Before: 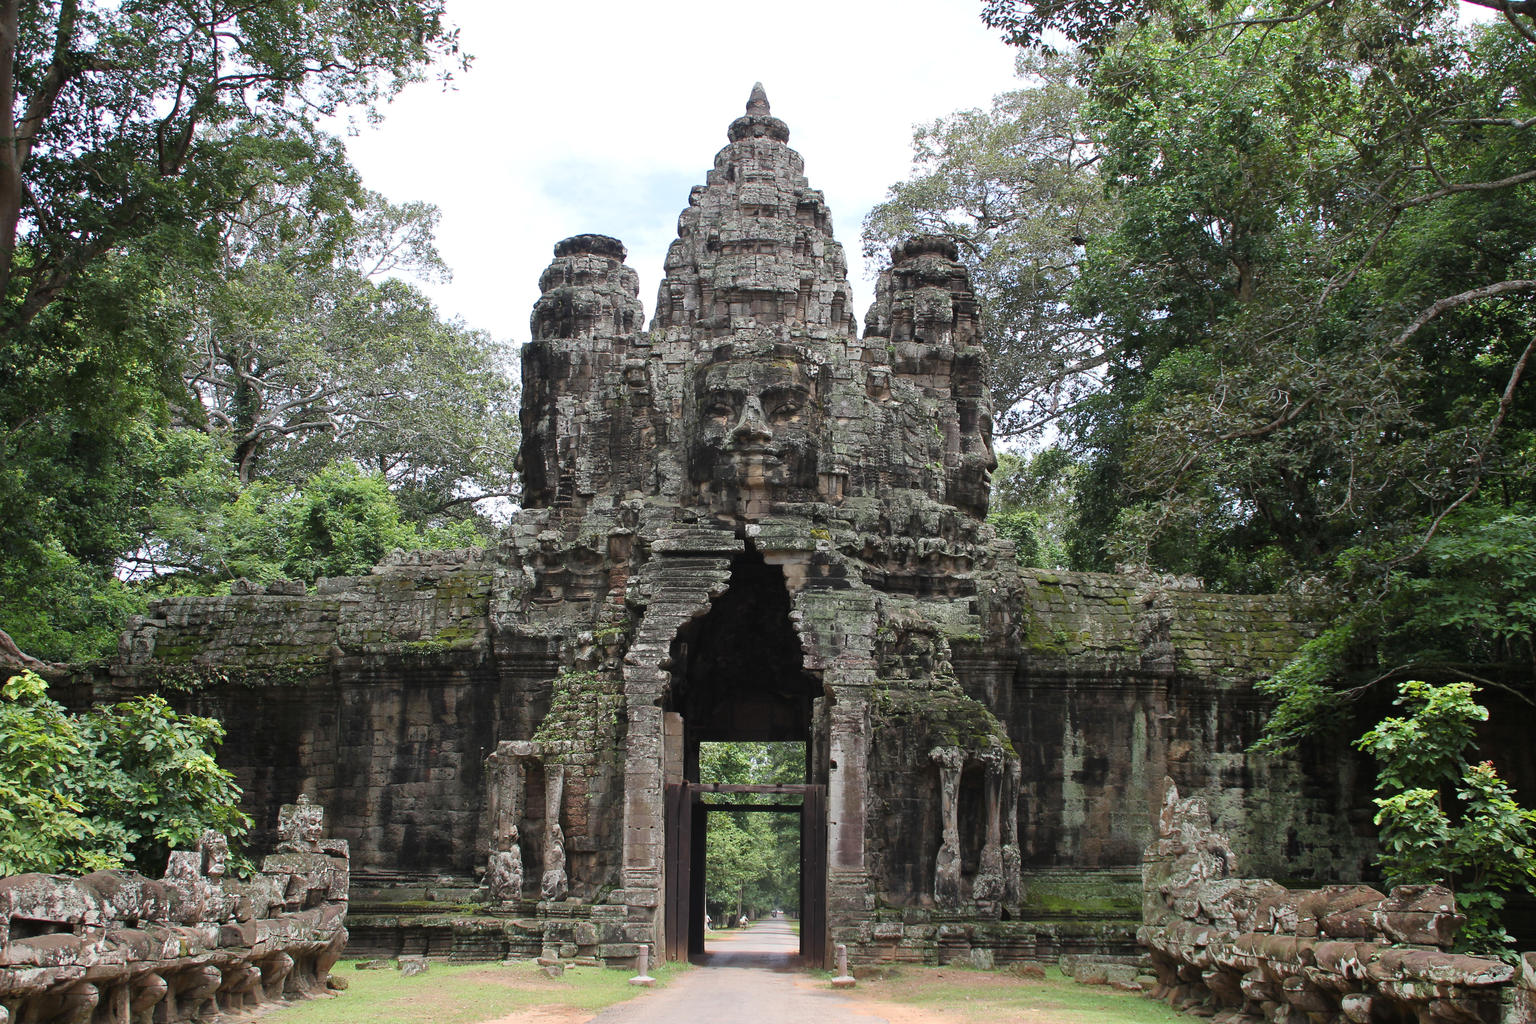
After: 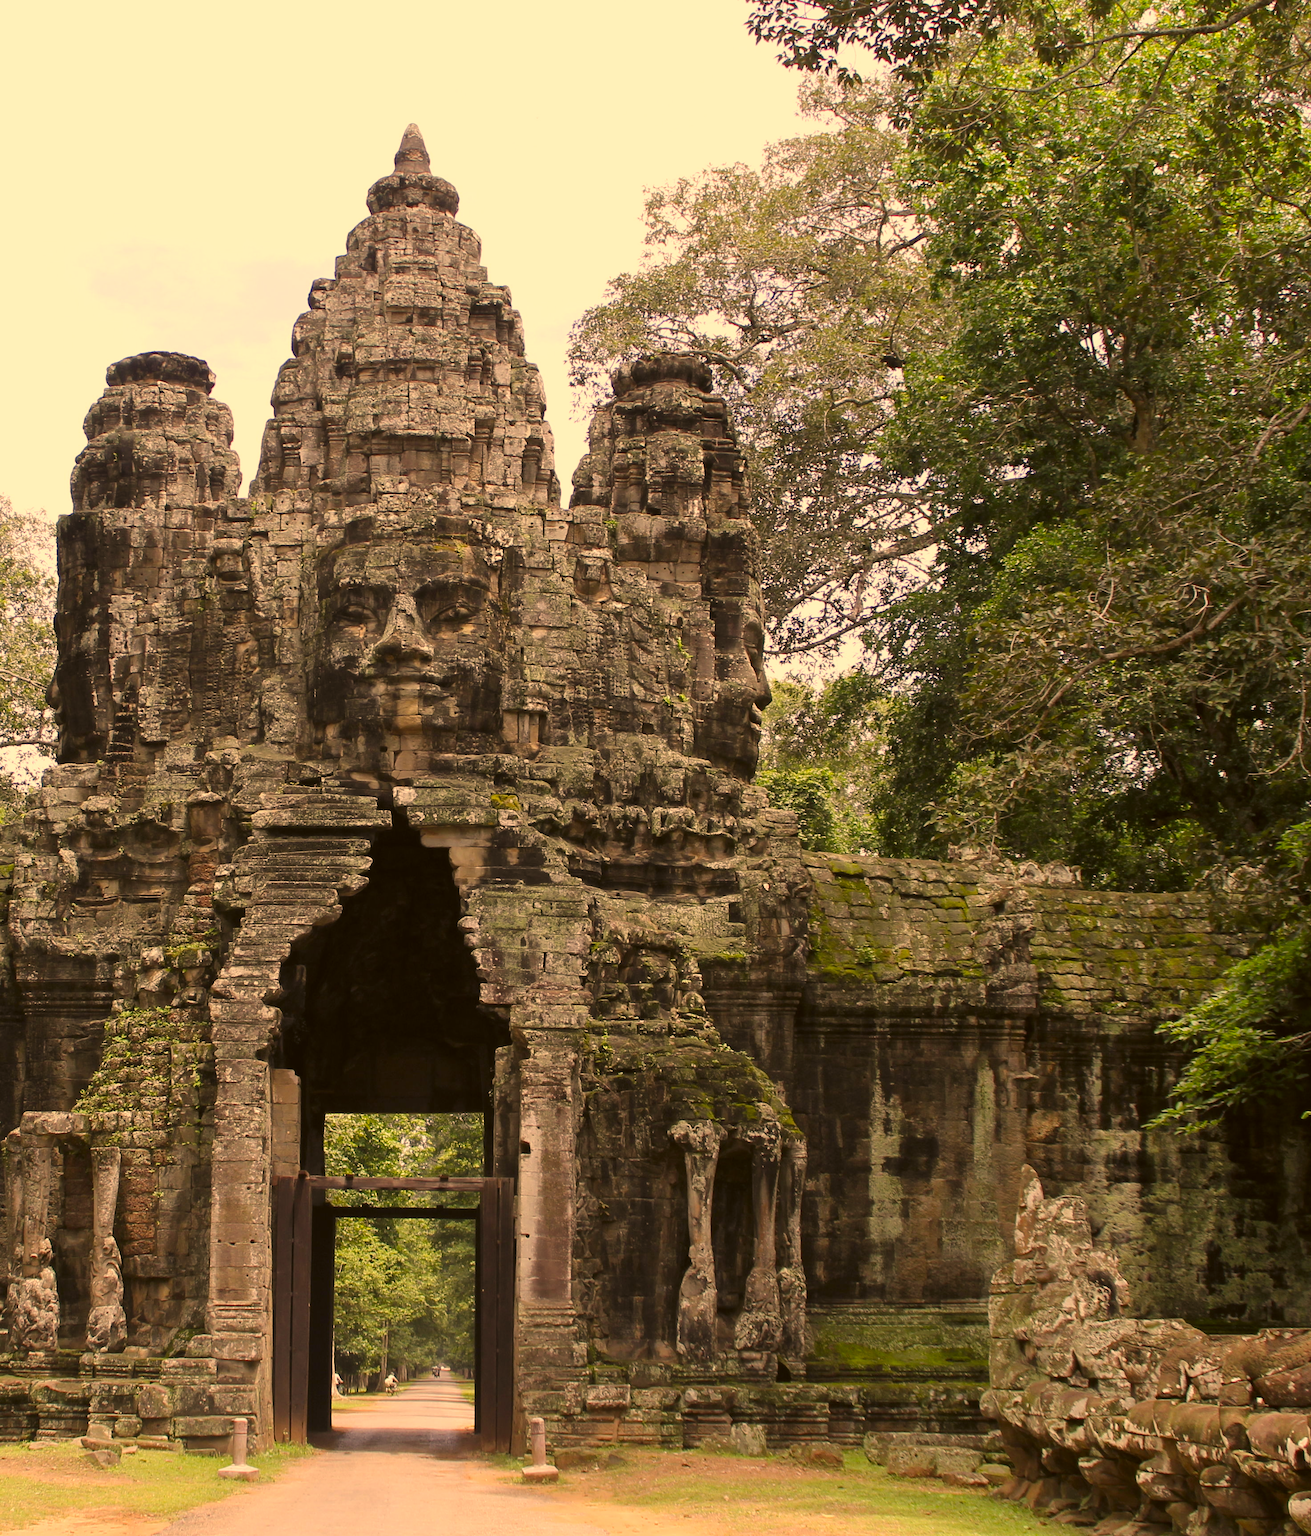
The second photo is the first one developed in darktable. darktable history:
crop: left 31.496%, top 0.002%, right 11.58%
color correction: highlights a* 18.2, highlights b* 35.62, shadows a* 1.83, shadows b* 6.04, saturation 1.02
